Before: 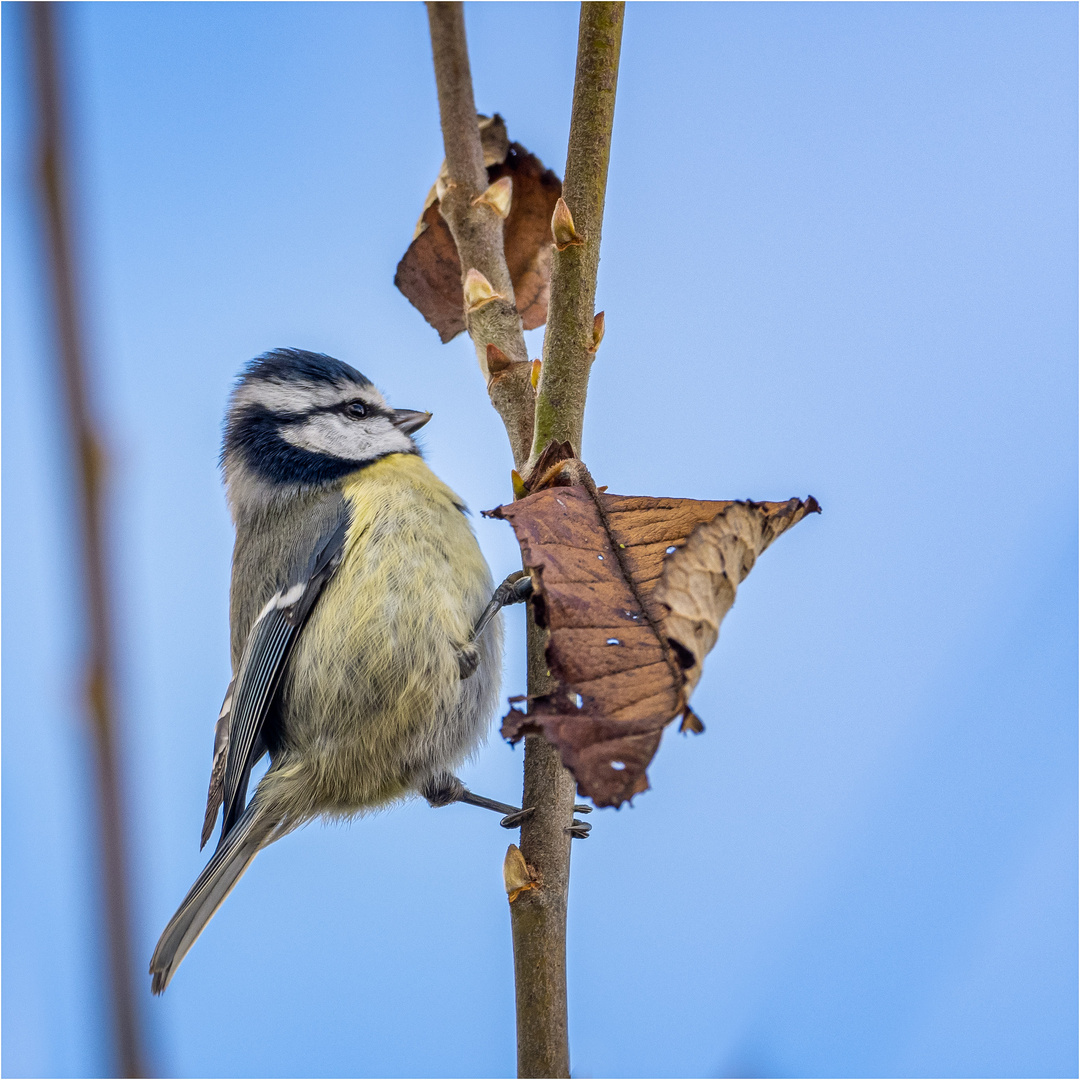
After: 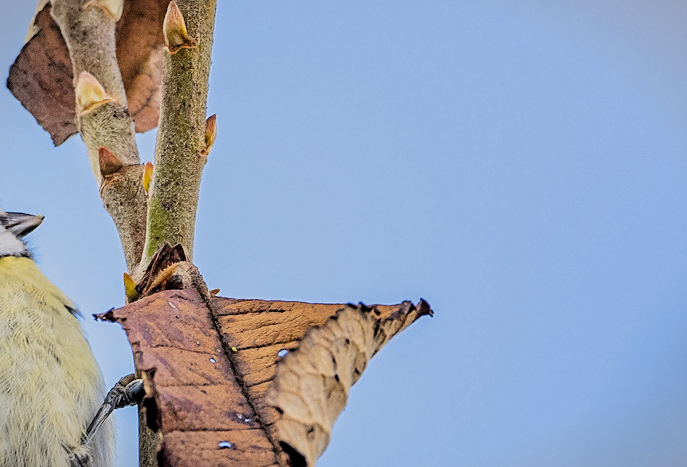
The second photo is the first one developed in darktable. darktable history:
exposure: exposure 0.6 EV, compensate highlight preservation false
crop: left 36.005%, top 18.293%, right 0.31%, bottom 38.444%
sharpen: on, module defaults
tone equalizer: on, module defaults
vignetting: fall-off start 100%, brightness -0.282, width/height ratio 1.31
filmic rgb: black relative exposure -6.15 EV, white relative exposure 6.96 EV, hardness 2.23, color science v6 (2022)
